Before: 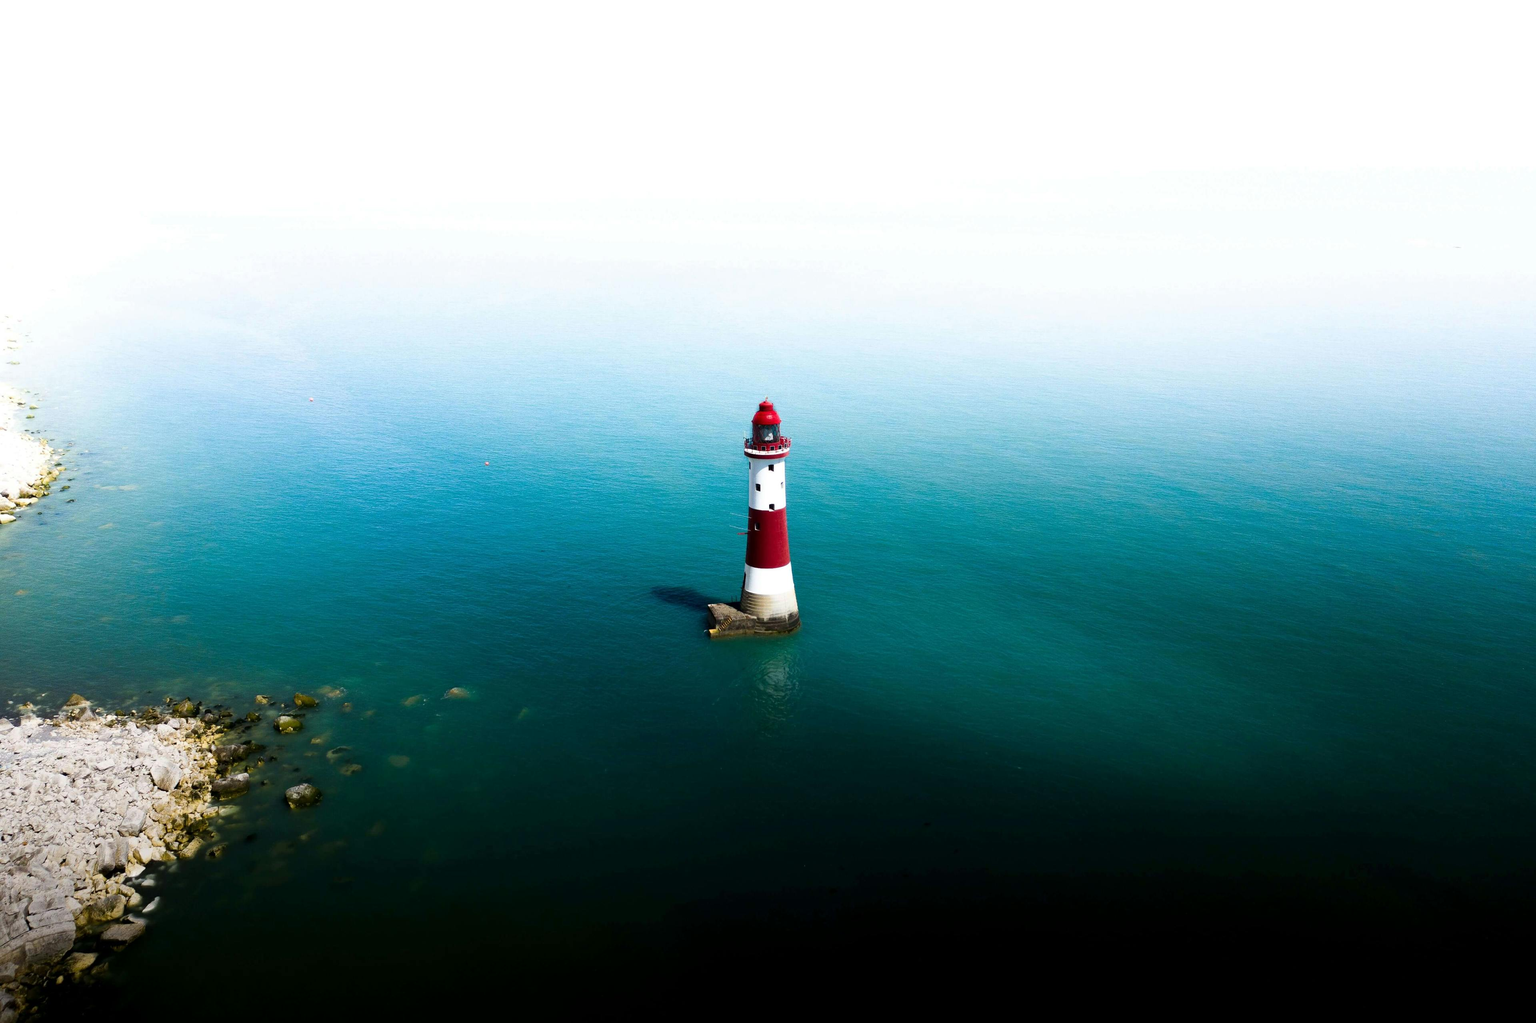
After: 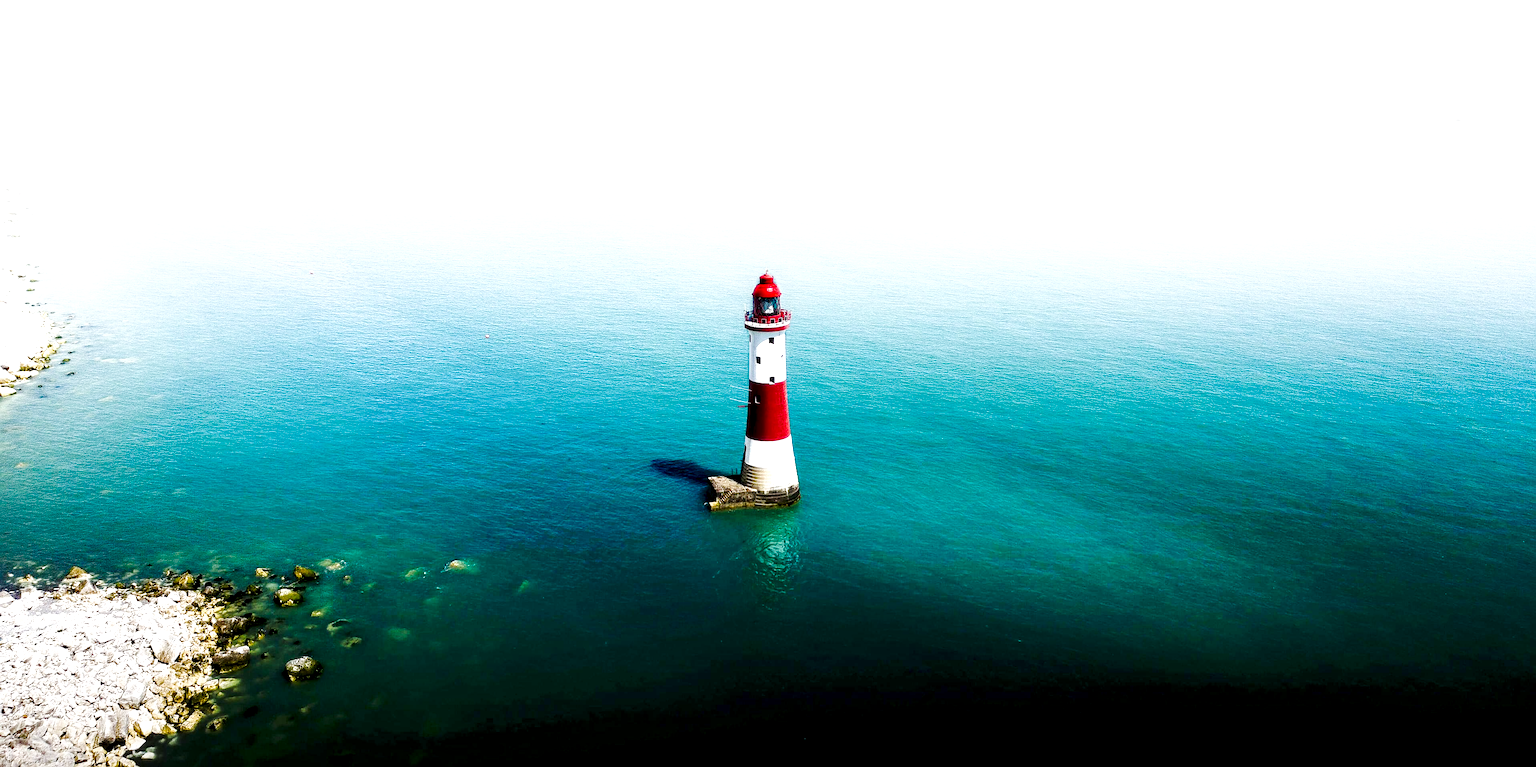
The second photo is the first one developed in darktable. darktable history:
crop and rotate: top 12.5%, bottom 12.5%
tone curve: curves: ch0 [(0, 0) (0.003, 0.003) (0.011, 0.012) (0.025, 0.026) (0.044, 0.046) (0.069, 0.072) (0.1, 0.104) (0.136, 0.141) (0.177, 0.185) (0.224, 0.247) (0.277, 0.335) (0.335, 0.447) (0.399, 0.539) (0.468, 0.636) (0.543, 0.723) (0.623, 0.803) (0.709, 0.873) (0.801, 0.936) (0.898, 0.978) (1, 1)], preserve colors none
color balance rgb: perceptual saturation grading › global saturation 20%, perceptual saturation grading › highlights -50%, perceptual saturation grading › shadows 30%
sharpen: on, module defaults
local contrast: highlights 79%, shadows 56%, detail 175%, midtone range 0.428
